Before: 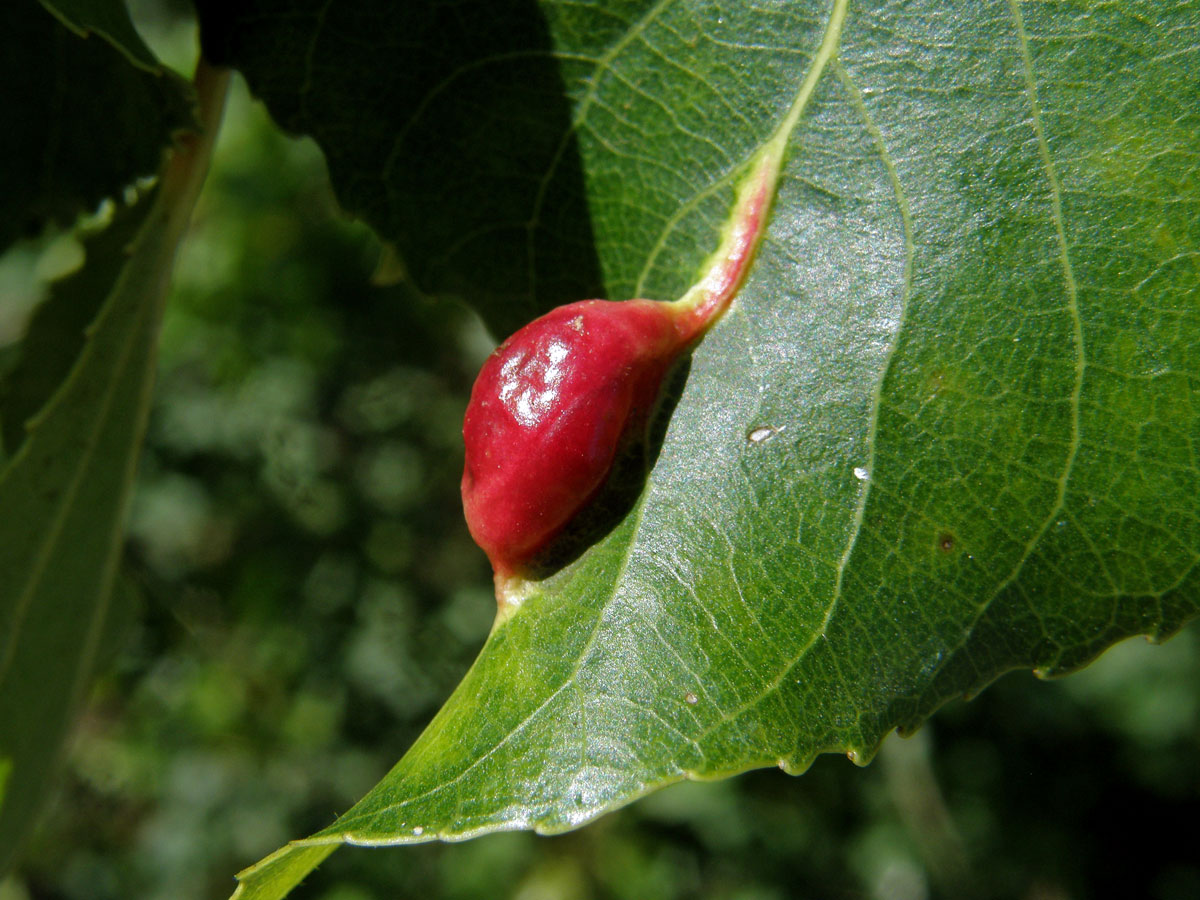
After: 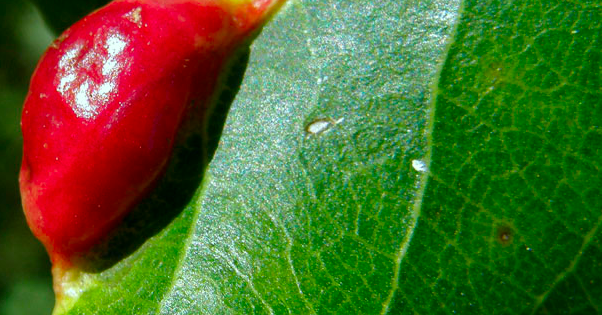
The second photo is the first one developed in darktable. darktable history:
crop: left 36.835%, top 34.272%, right 12.915%, bottom 30.726%
color correction: highlights a* -7.4, highlights b* 1.02, shadows a* -3.61, saturation 1.43
